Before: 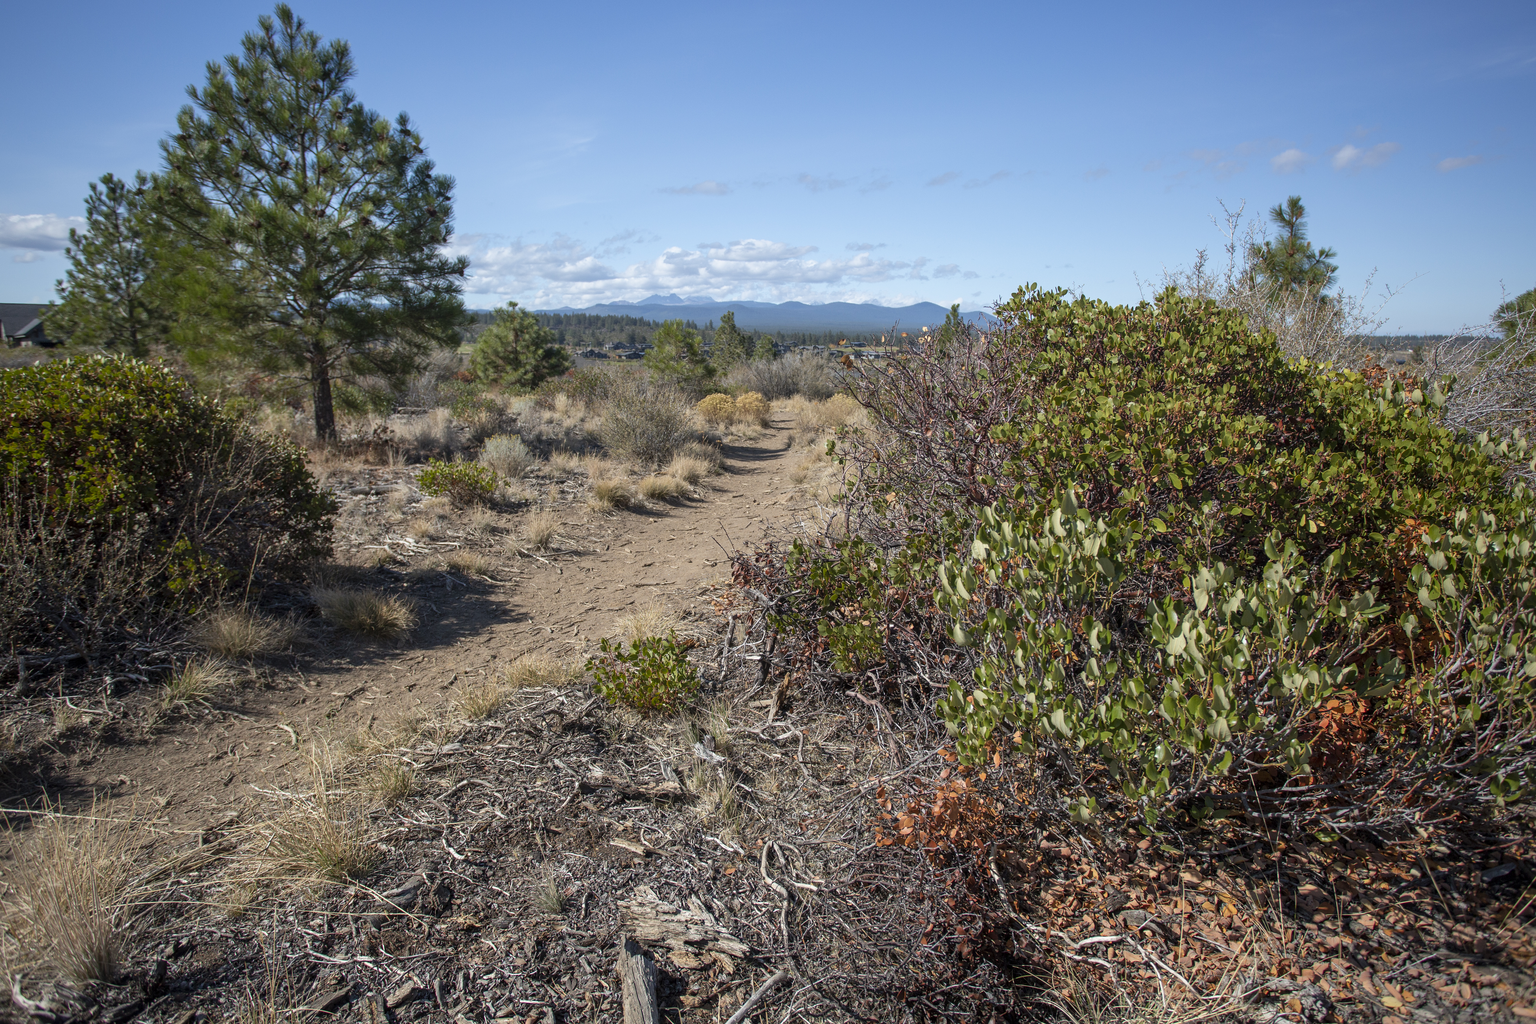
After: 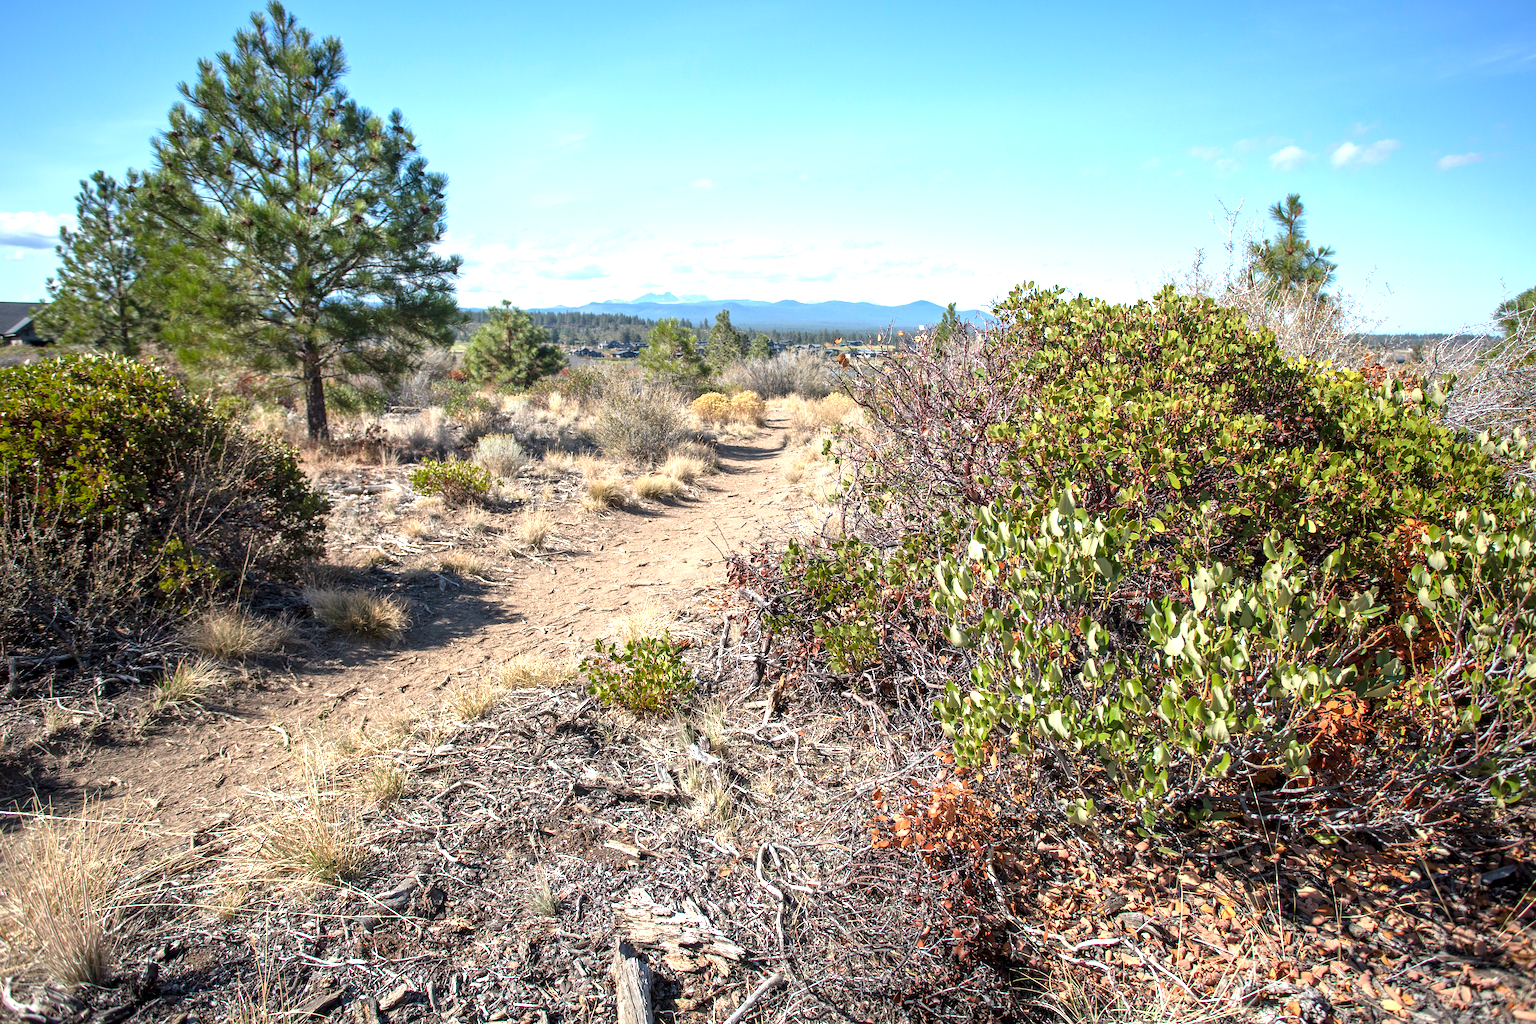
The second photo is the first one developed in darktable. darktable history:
crop and rotate: left 0.664%, top 0.405%, bottom 0.261%
exposure: black level correction 0, exposure 1.175 EV, compensate highlight preservation false
local contrast: mode bilateral grid, contrast 19, coarseness 50, detail 119%, midtone range 0.2
